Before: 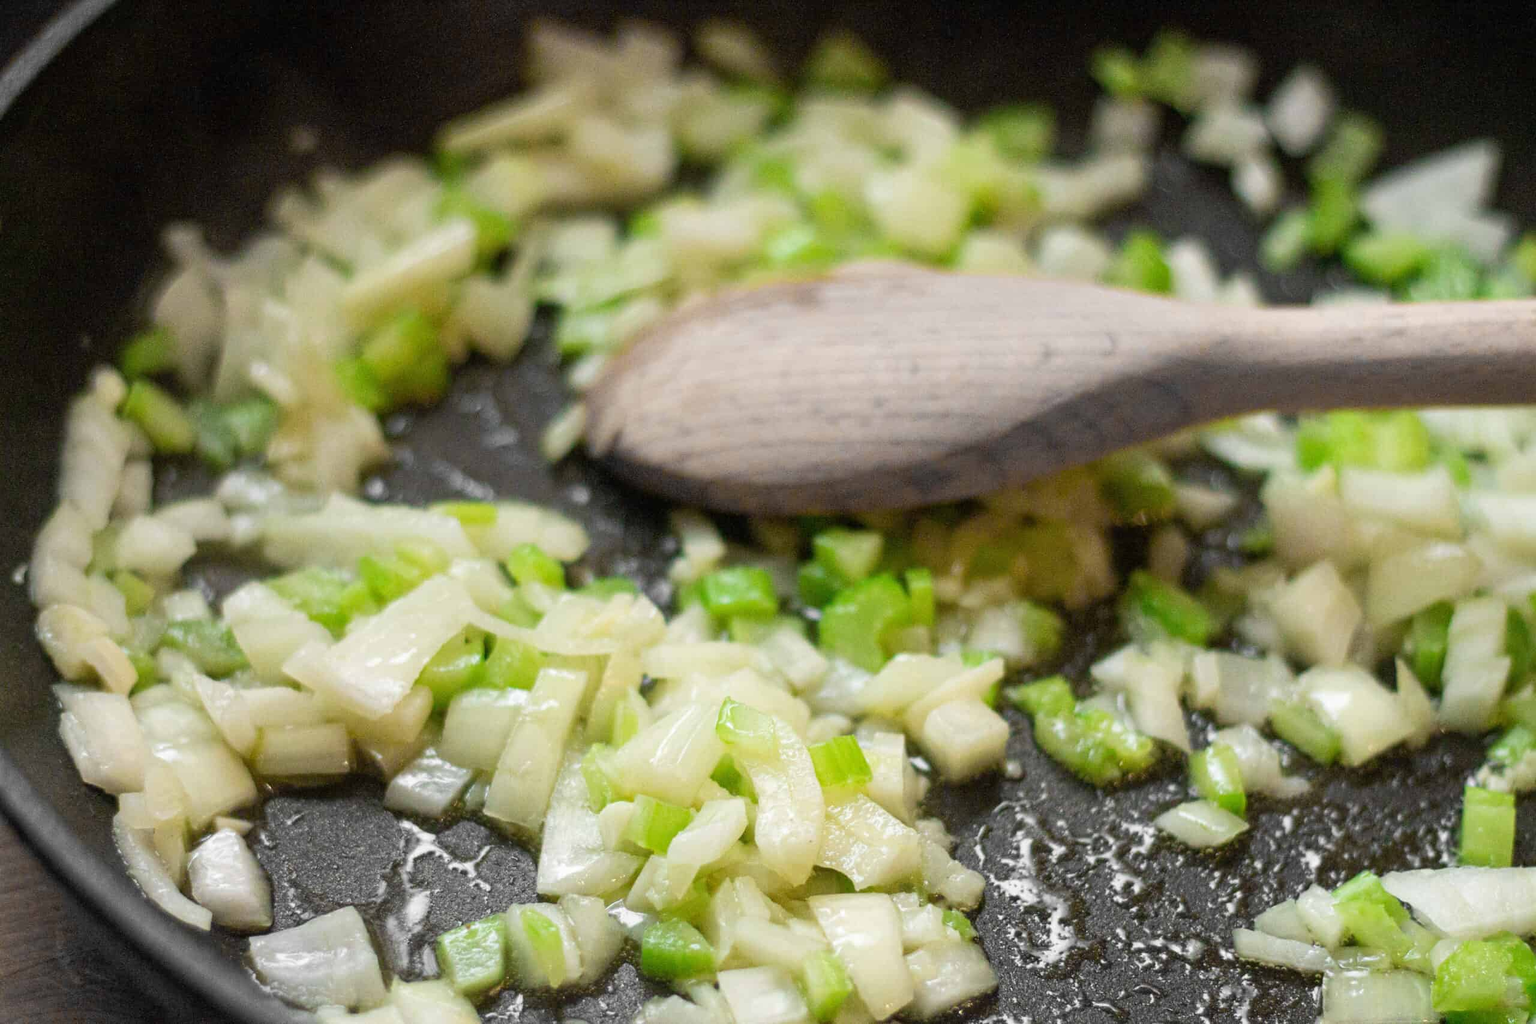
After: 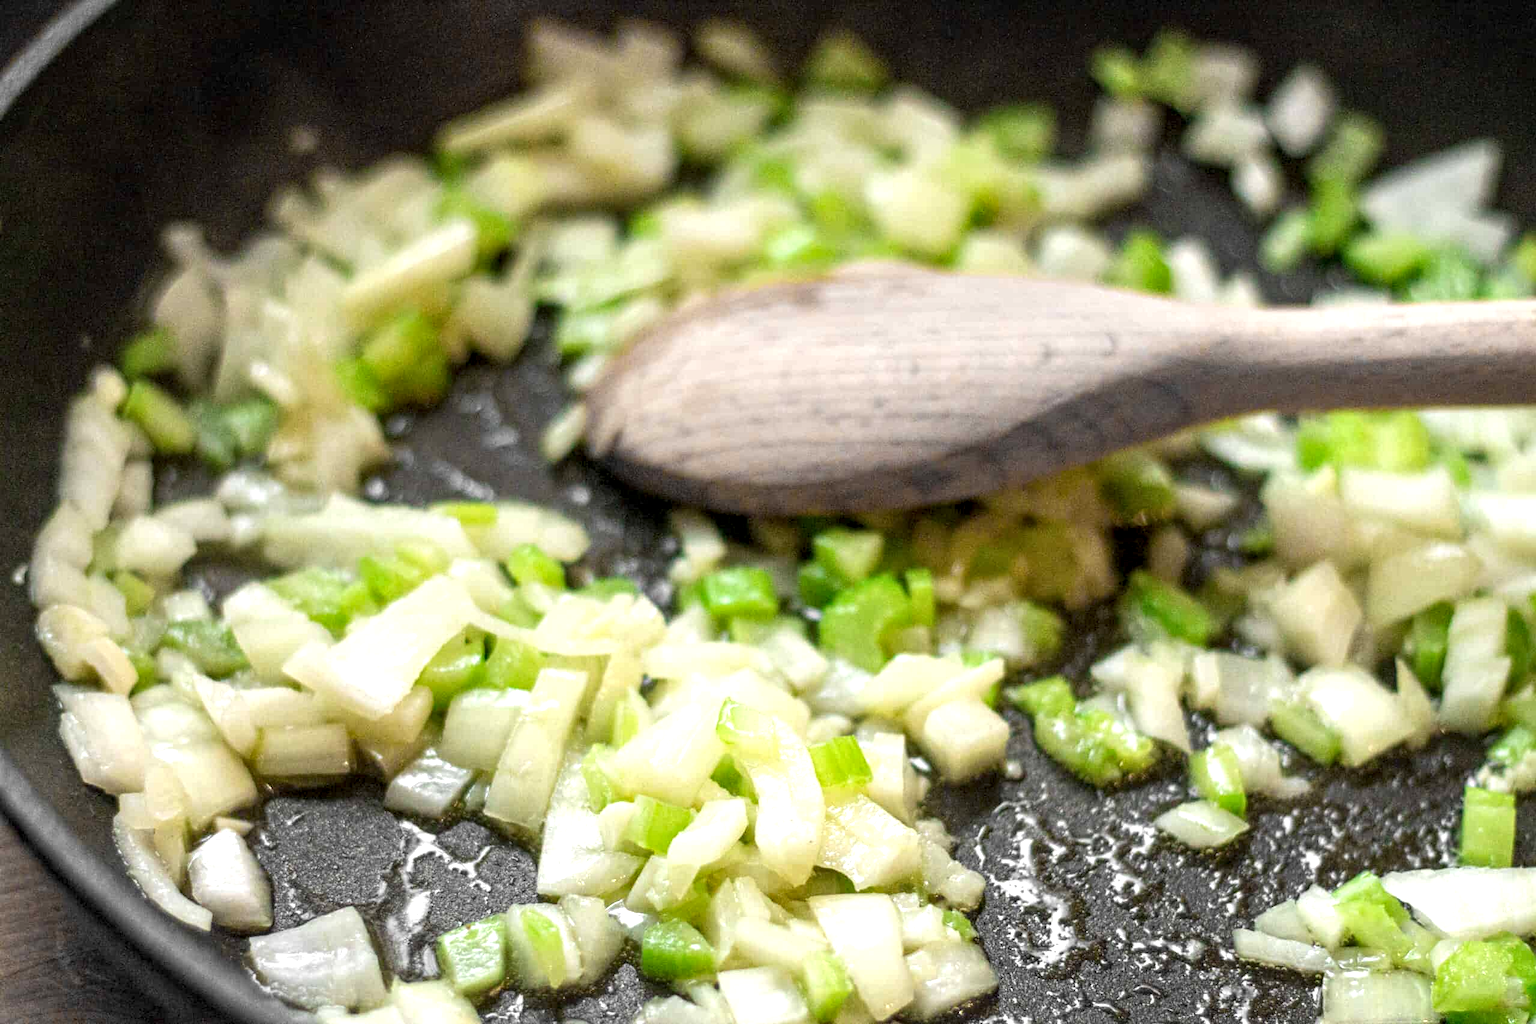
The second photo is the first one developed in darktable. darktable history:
local contrast: highlights 40%, shadows 60%, detail 136%, midtone range 0.514
exposure: black level correction 0, exposure 0.5 EV, compensate exposure bias true, compensate highlight preservation false
